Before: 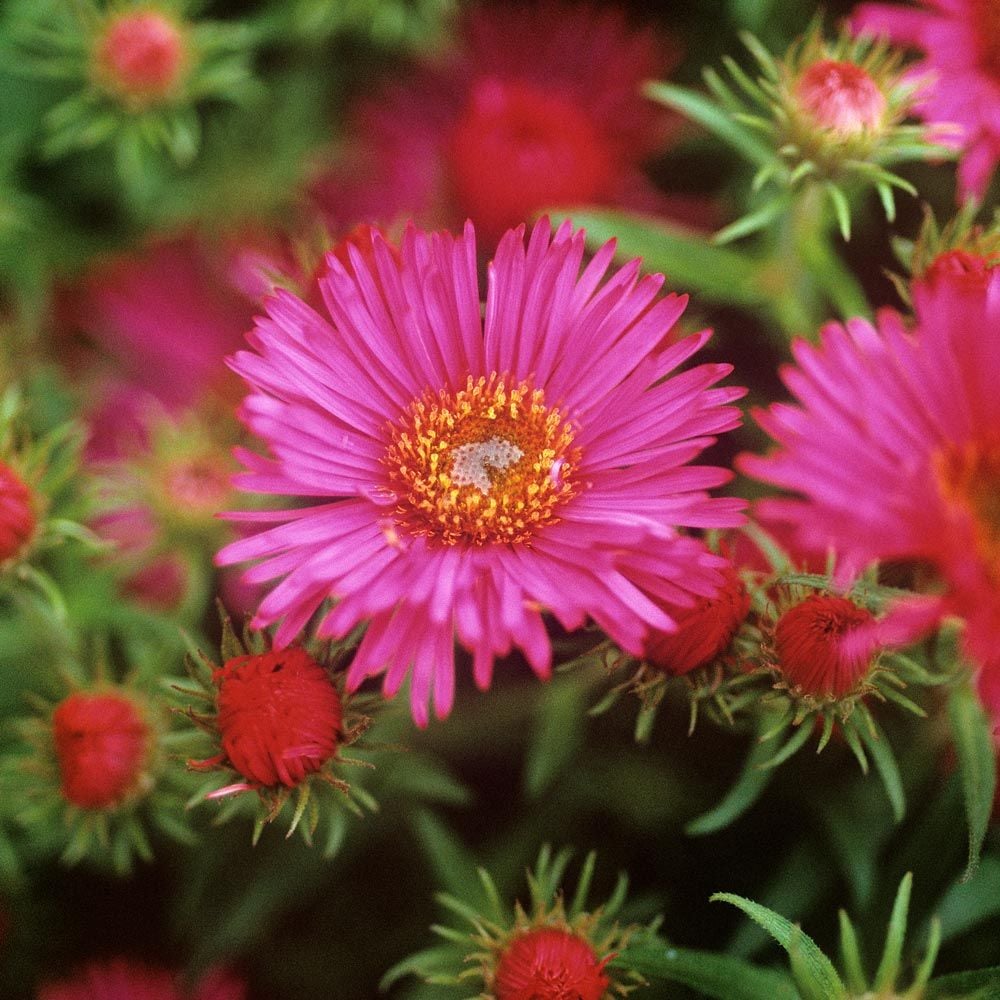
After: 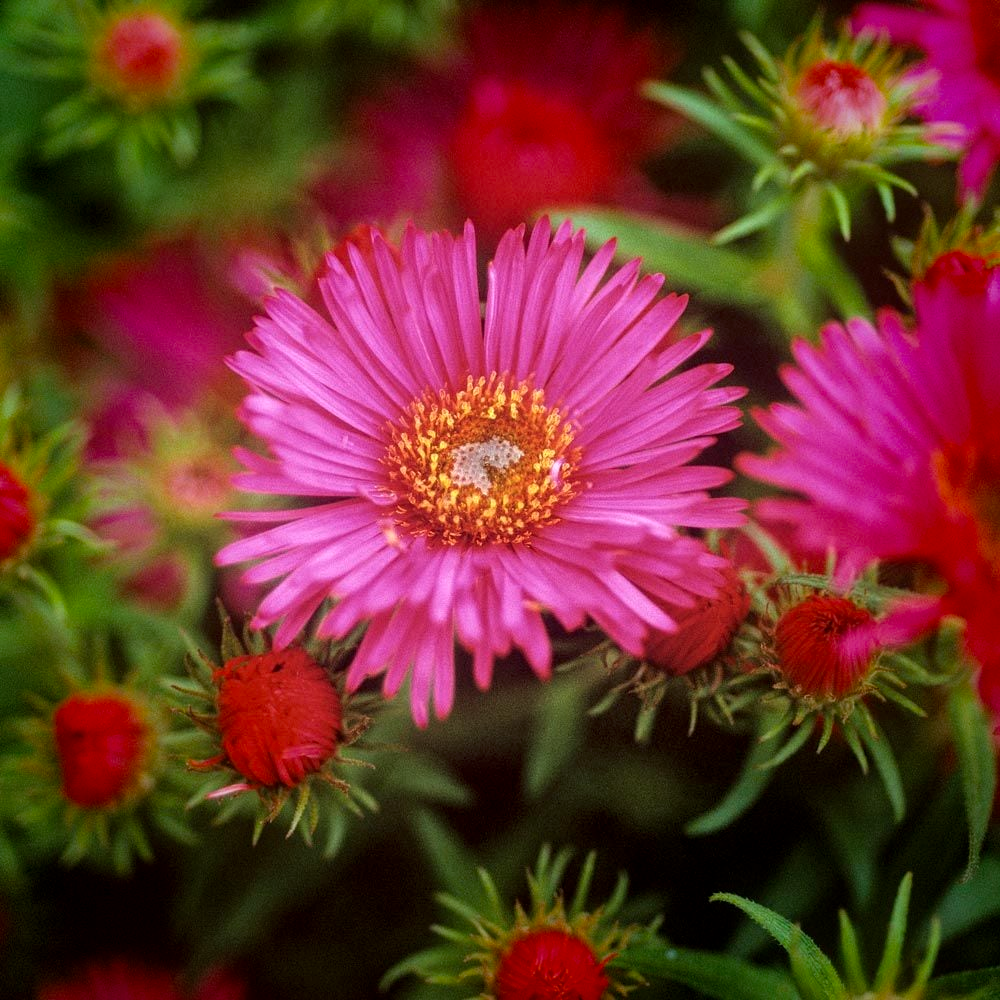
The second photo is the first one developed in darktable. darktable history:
vignetting: fall-off start 47.65%, saturation 0.379, automatic ratio true, width/height ratio 1.284
local contrast: on, module defaults
tone equalizer: edges refinement/feathering 500, mask exposure compensation -1.57 EV, preserve details no
exposure: compensate highlight preservation false
